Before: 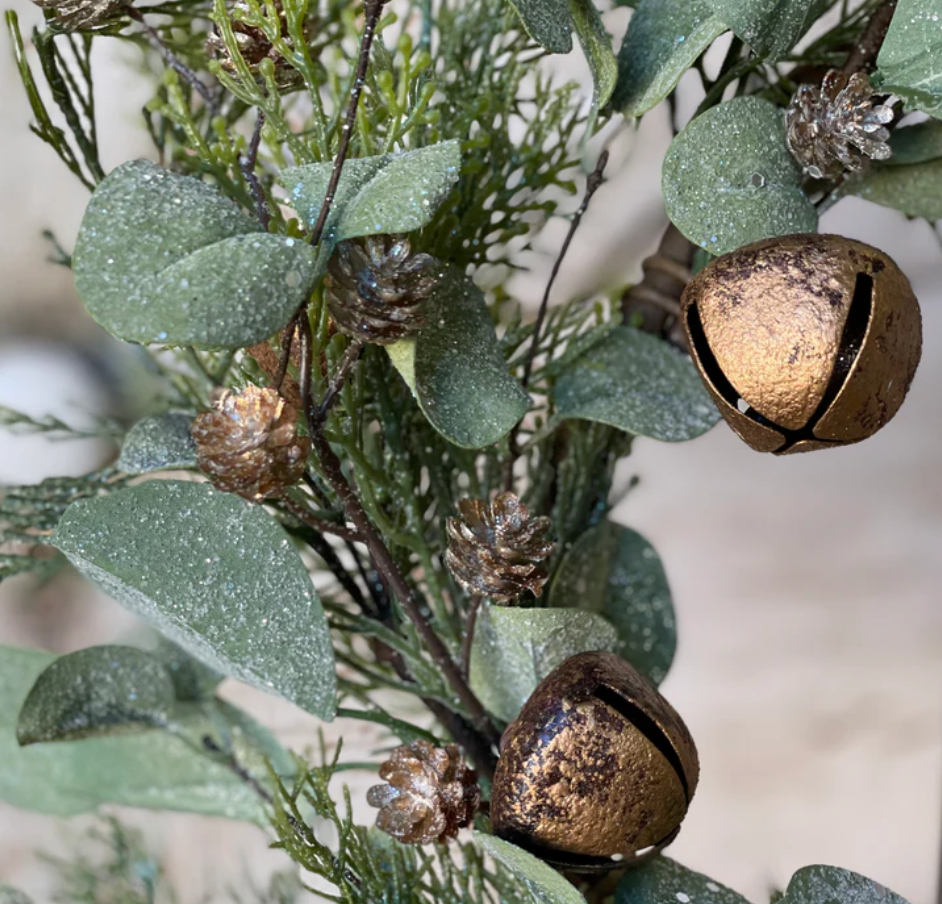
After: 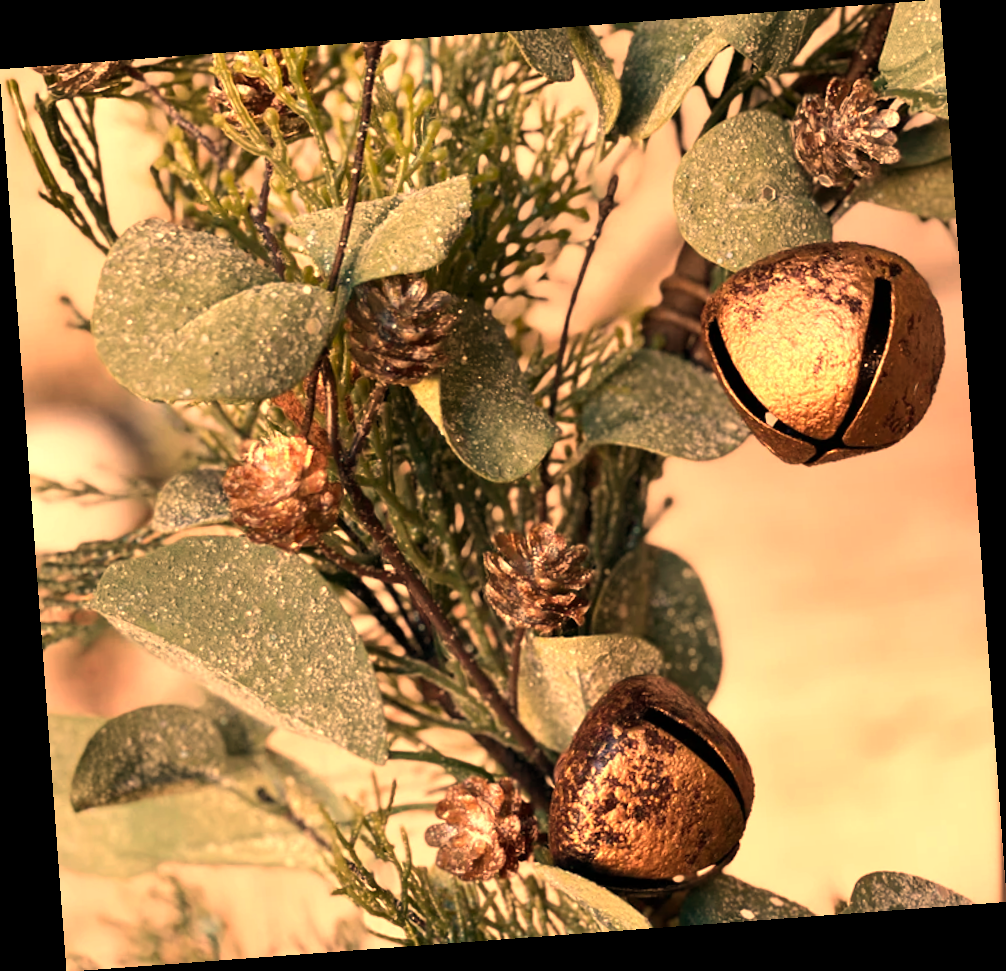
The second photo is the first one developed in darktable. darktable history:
white balance: red 1.467, blue 0.684
rotate and perspective: rotation -4.25°, automatic cropping off
tone equalizer: -8 EV -0.417 EV, -7 EV -0.389 EV, -6 EV -0.333 EV, -5 EV -0.222 EV, -3 EV 0.222 EV, -2 EV 0.333 EV, -1 EV 0.389 EV, +0 EV 0.417 EV, edges refinement/feathering 500, mask exposure compensation -1.57 EV, preserve details no
